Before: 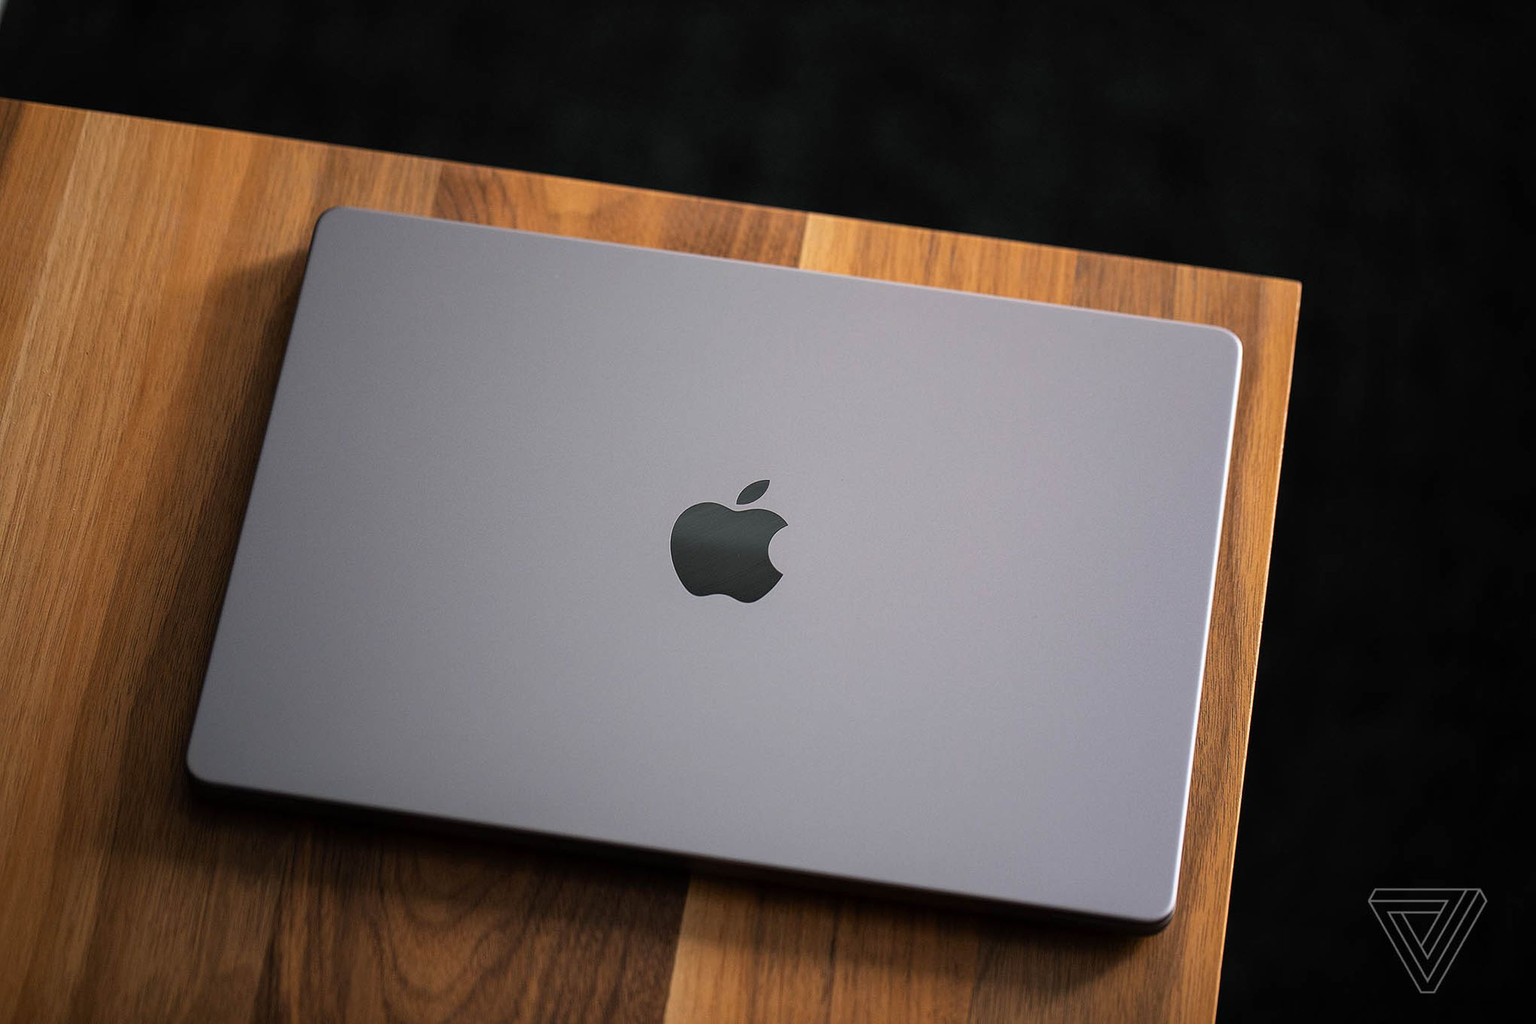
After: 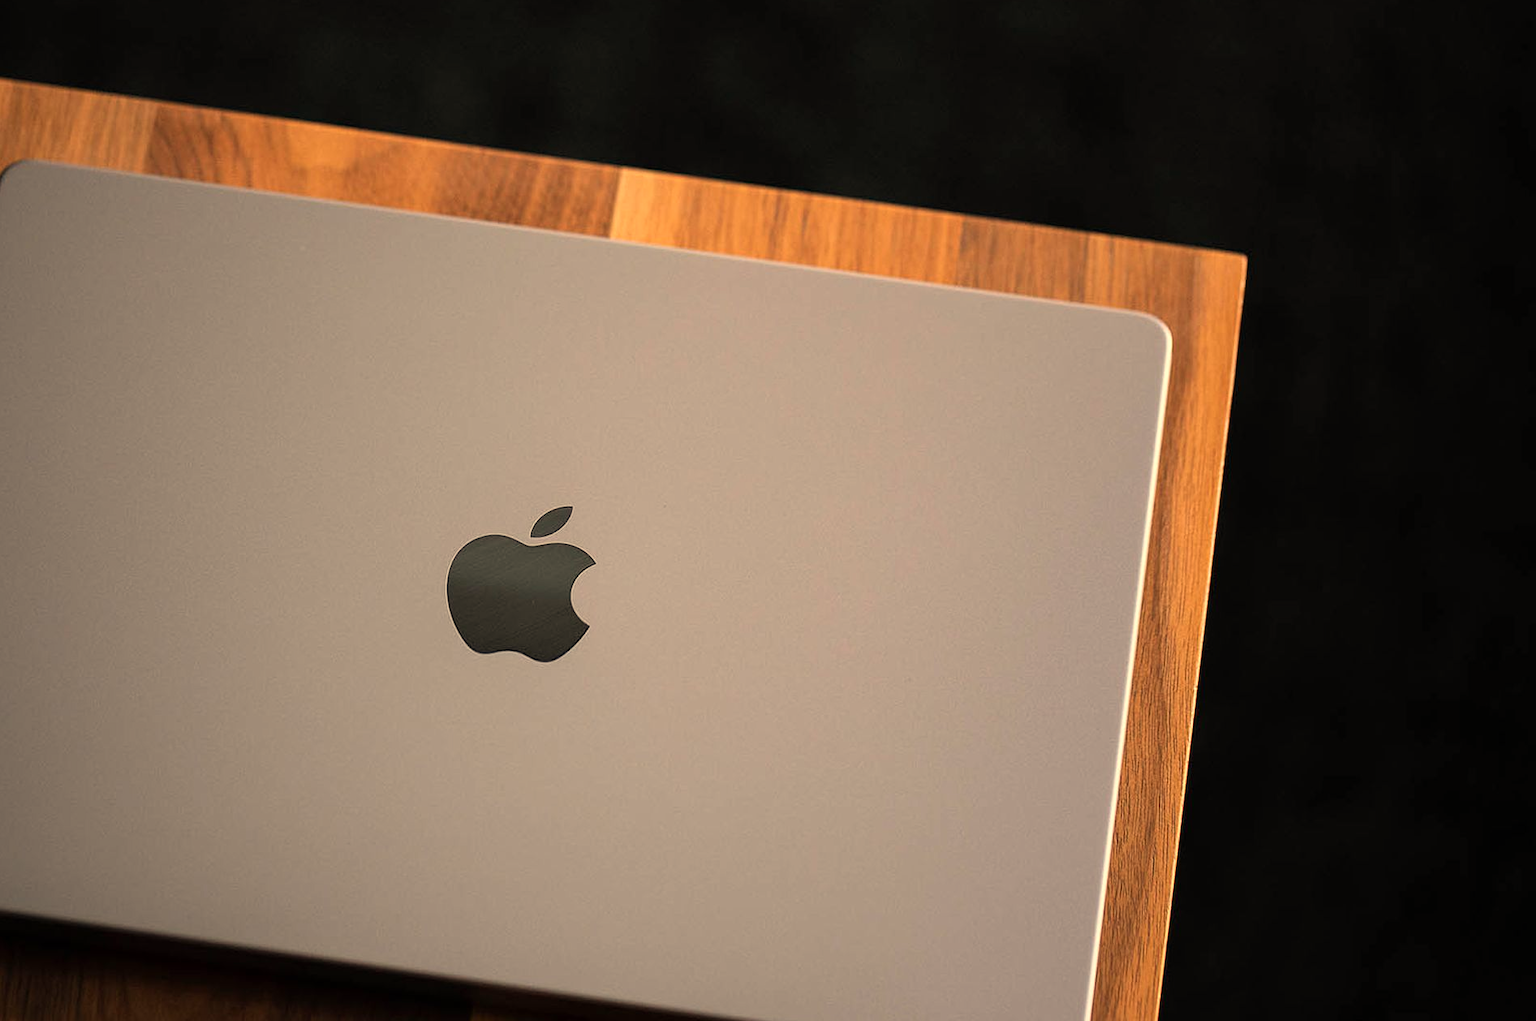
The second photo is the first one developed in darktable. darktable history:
white balance: red 1.138, green 0.996, blue 0.812
crop and rotate: left 20.74%, top 7.912%, right 0.375%, bottom 13.378%
